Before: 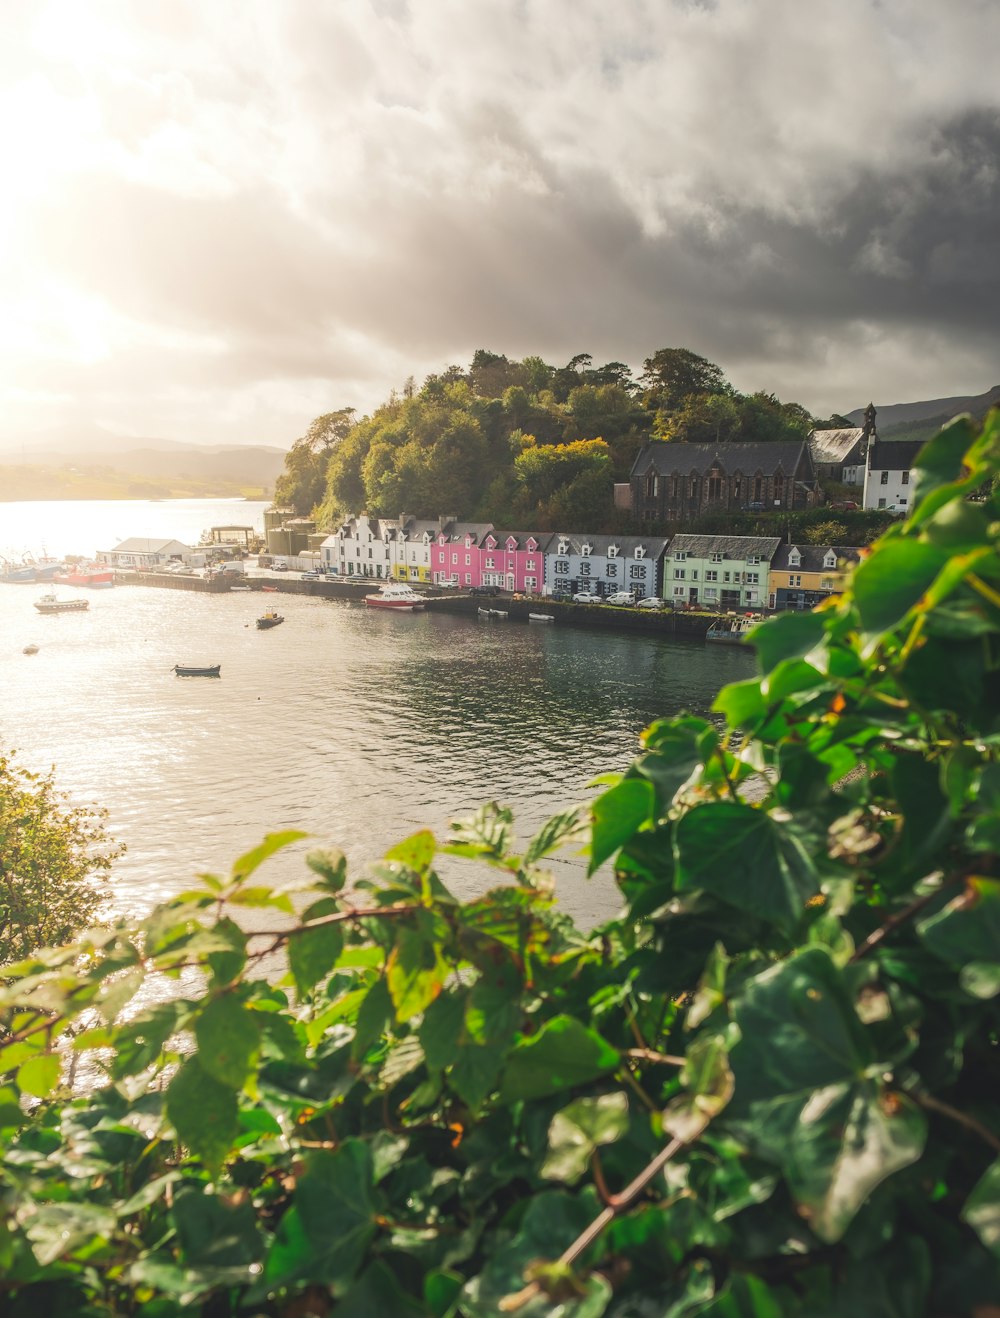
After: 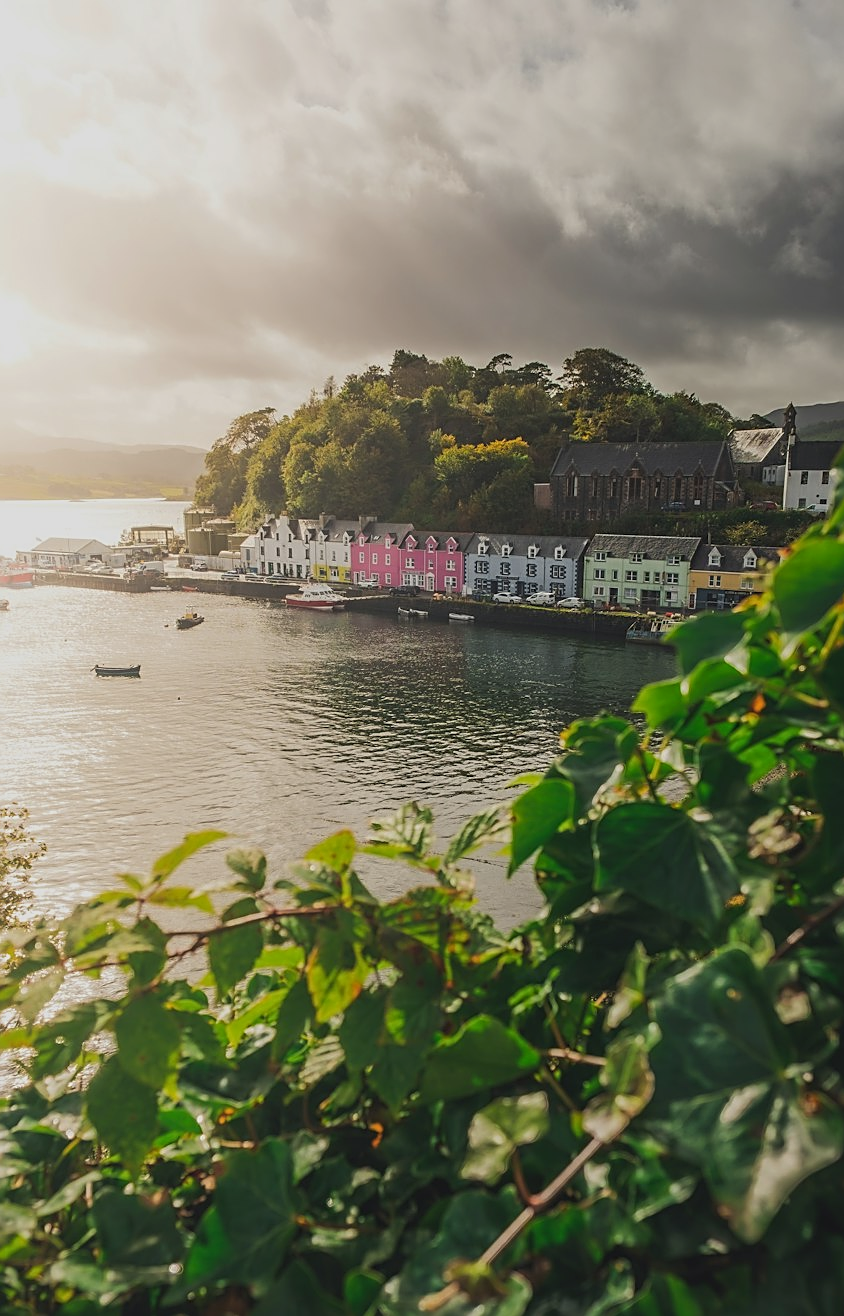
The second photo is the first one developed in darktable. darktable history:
crop: left 8.02%, right 7.517%
sharpen: amount 0.593
exposure: exposure -0.486 EV, compensate highlight preservation false
